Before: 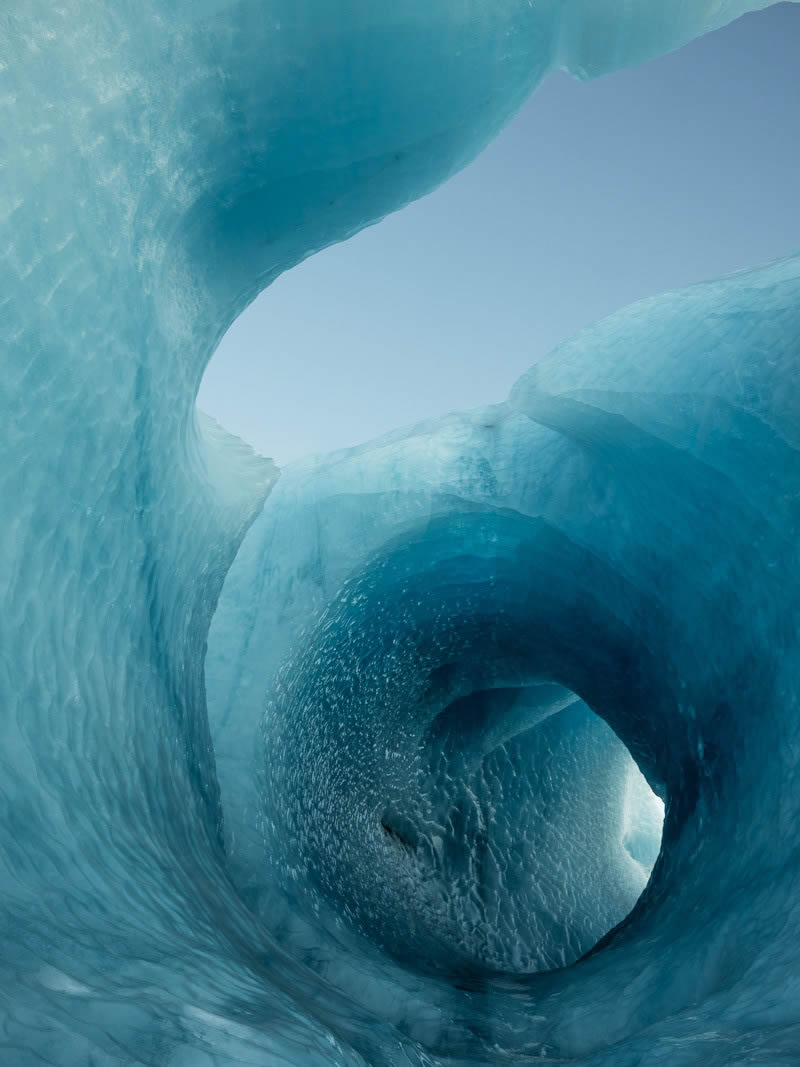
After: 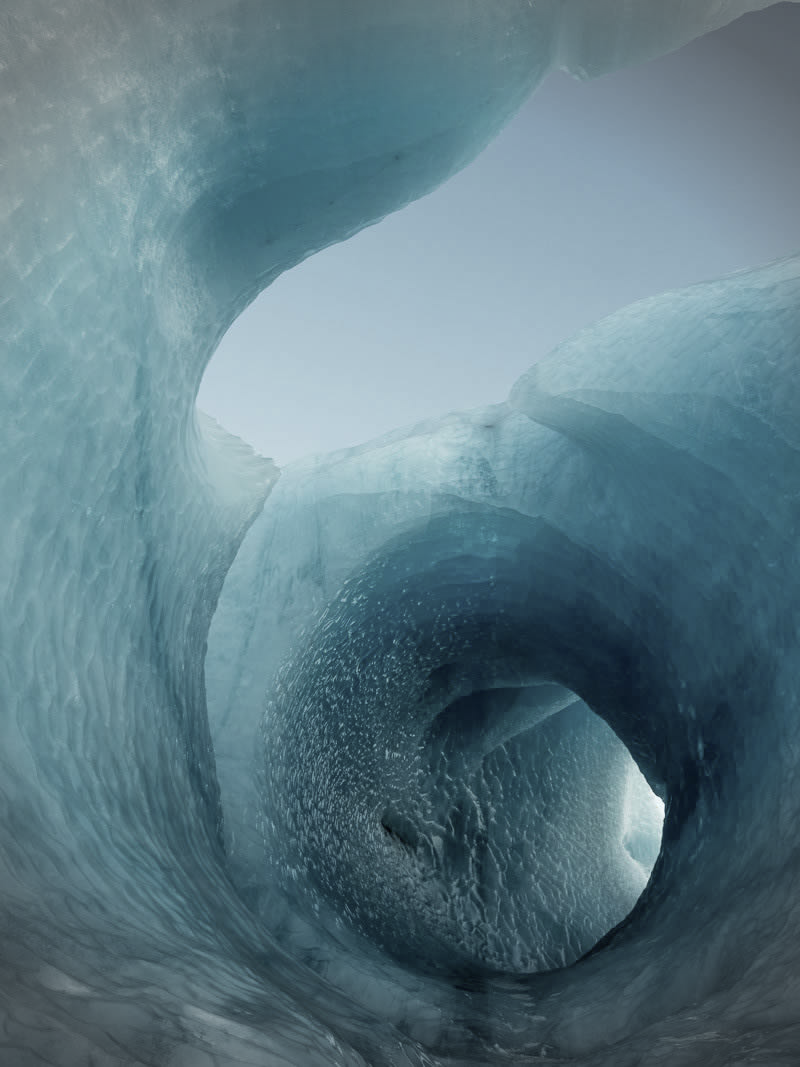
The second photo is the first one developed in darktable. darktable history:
color zones: curves: ch0 [(0, 0.48) (0.209, 0.398) (0.305, 0.332) (0.429, 0.493) (0.571, 0.5) (0.714, 0.5) (0.857, 0.5) (1, 0.48)]; ch1 [(0, 0.633) (0.143, 0.586) (0.286, 0.489) (0.429, 0.448) (0.571, 0.31) (0.714, 0.335) (0.857, 0.492) (1, 0.633)]; ch2 [(0, 0.448) (0.143, 0.498) (0.286, 0.5) (0.429, 0.5) (0.571, 0.5) (0.714, 0.5) (0.857, 0.5) (1, 0.448)]
vignetting: fall-off radius 31.48%, brightness -0.472
